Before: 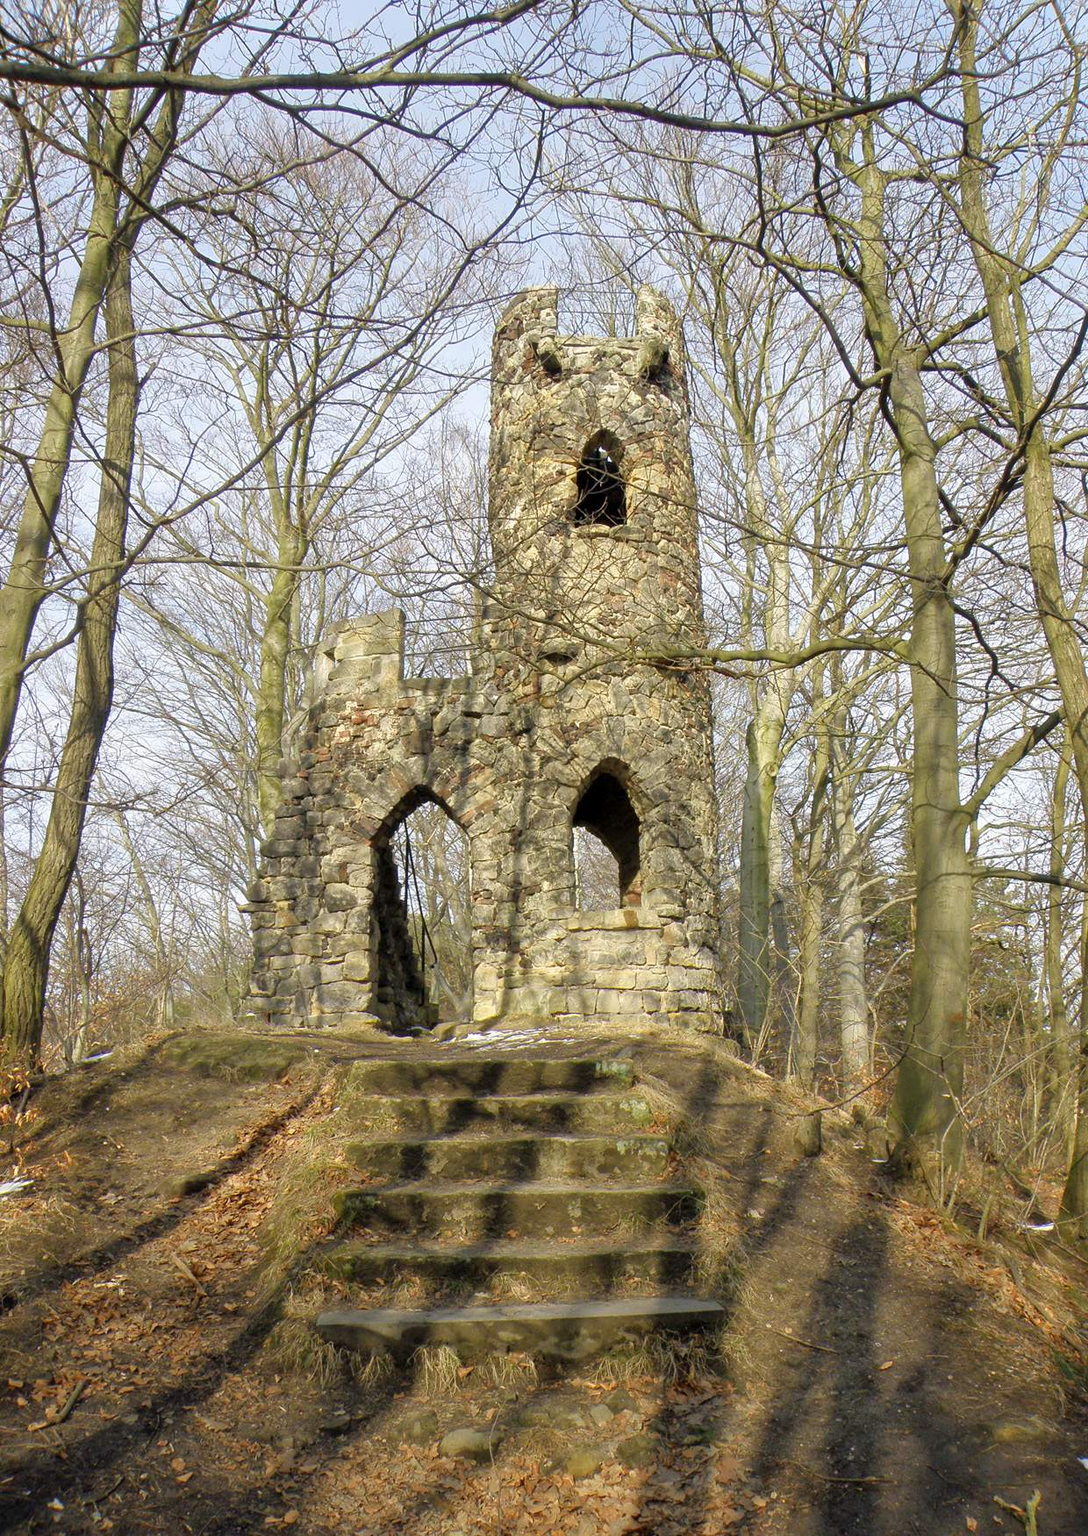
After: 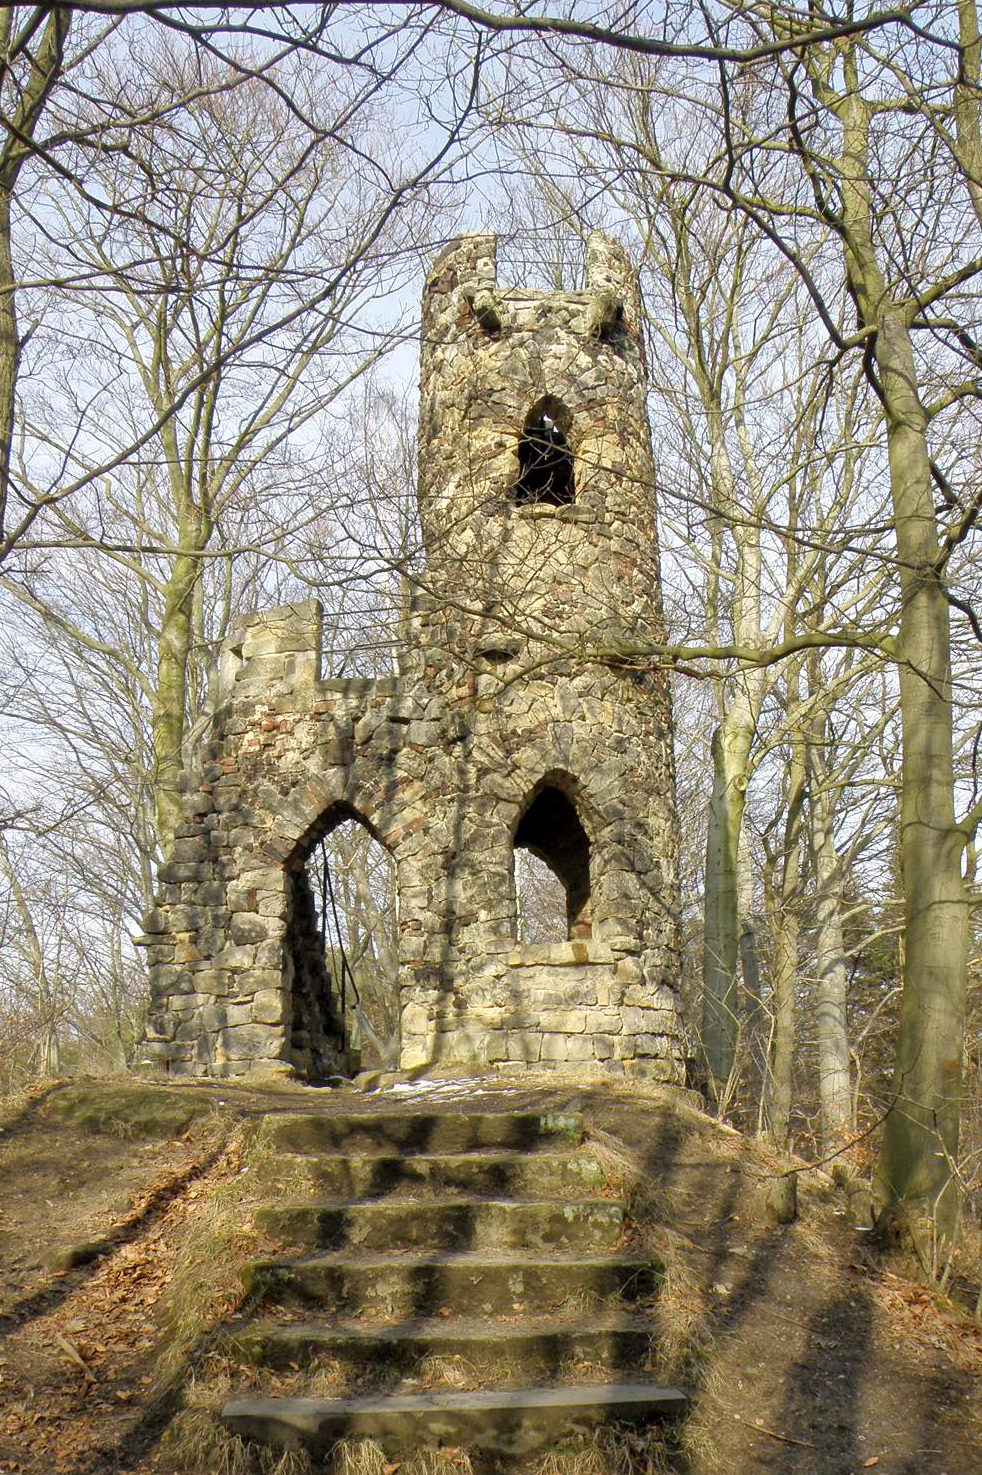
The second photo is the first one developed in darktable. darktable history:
local contrast: mode bilateral grid, contrast 20, coarseness 50, detail 120%, midtone range 0.2
tone equalizer: on, module defaults
crop: left 11.225%, top 5.381%, right 9.565%, bottom 10.314%
